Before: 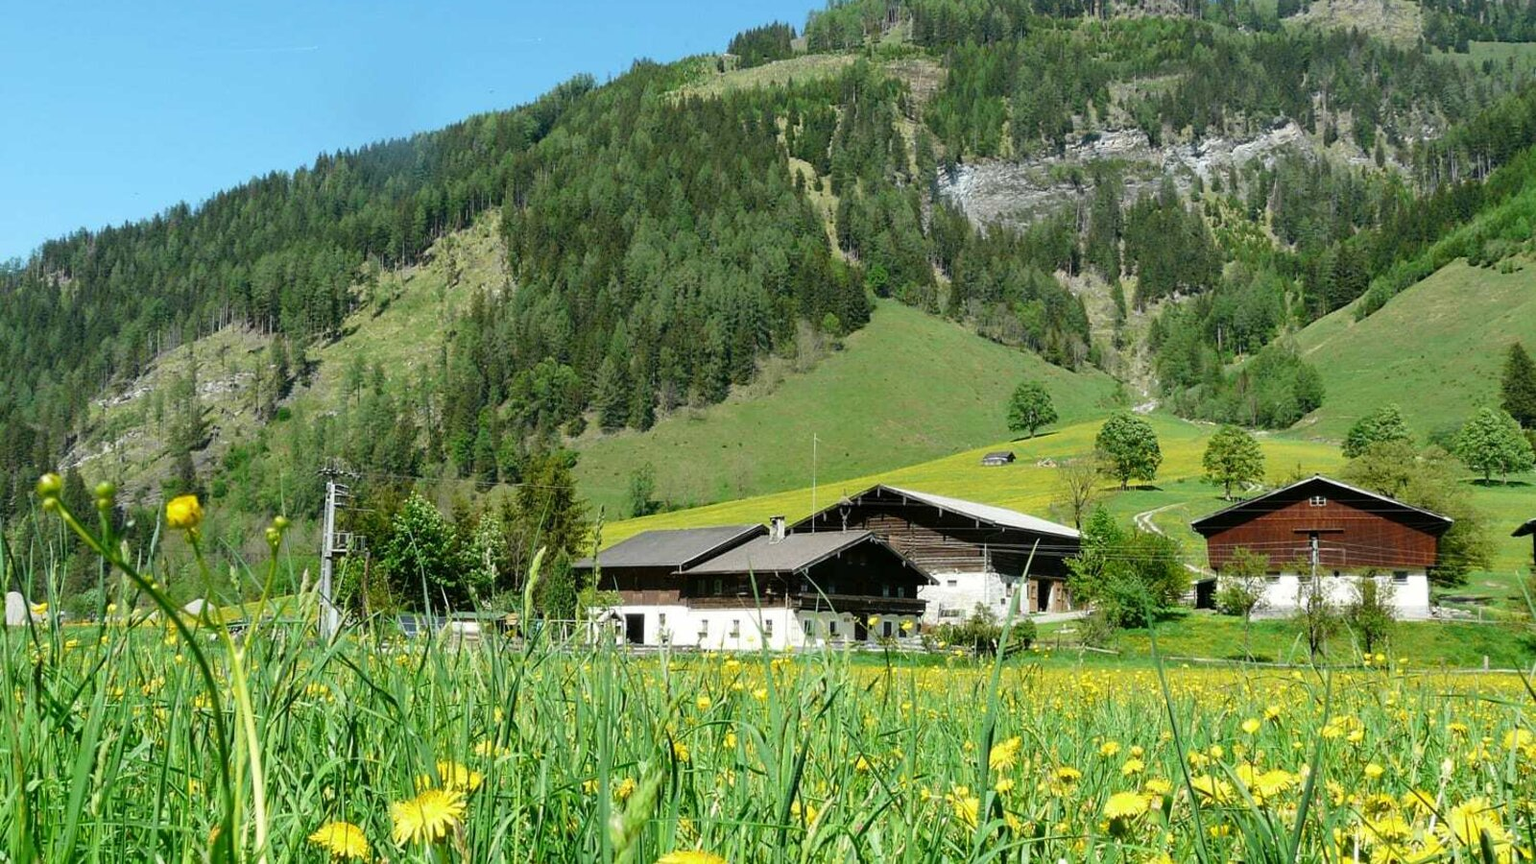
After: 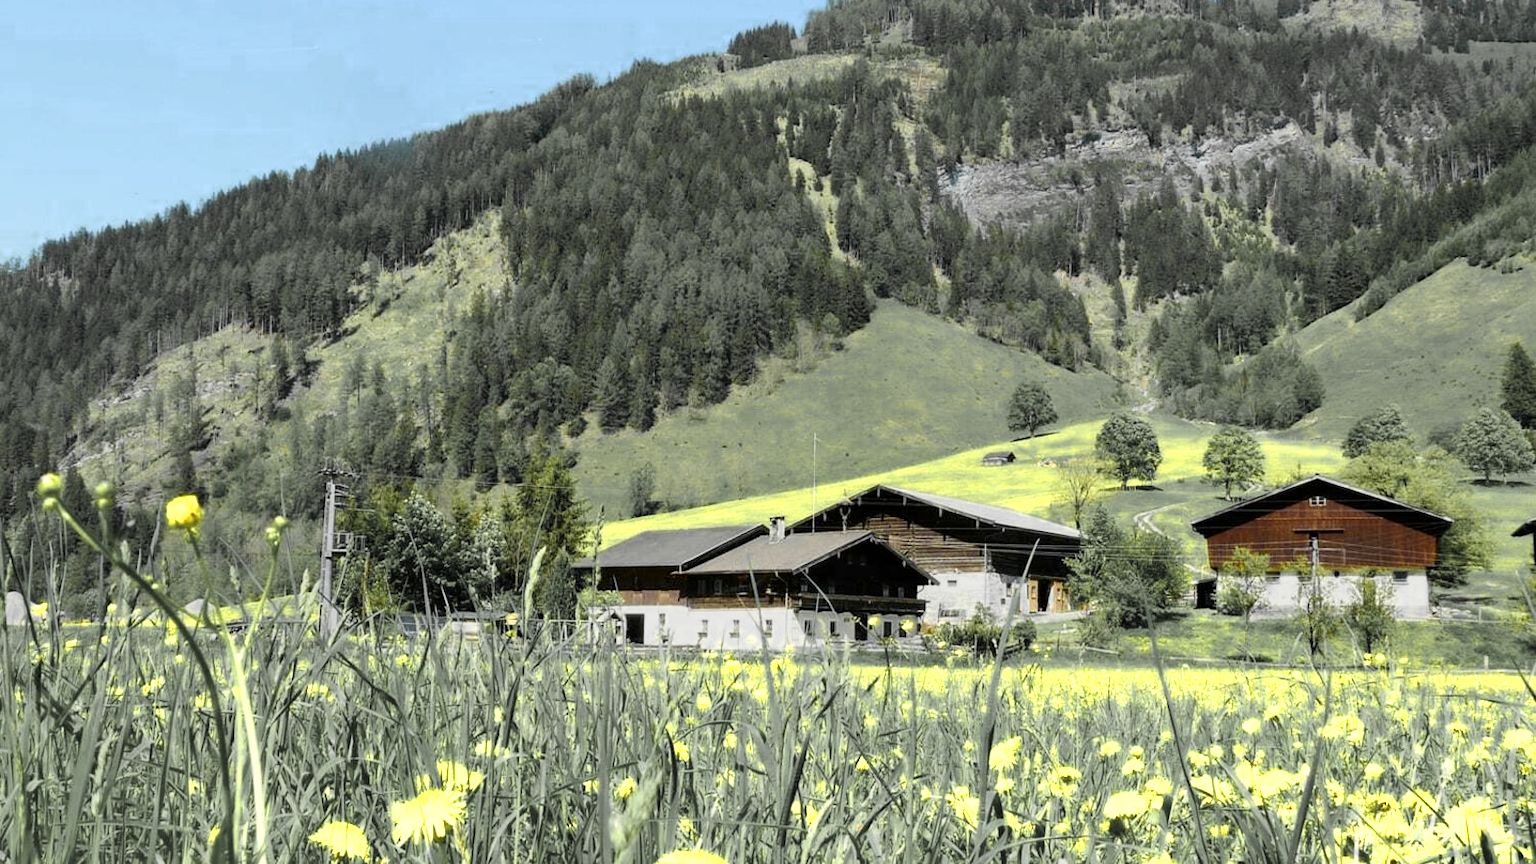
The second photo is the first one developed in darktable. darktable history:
exposure: black level correction 0.001, compensate highlight preservation false
tone equalizer: -8 EV -0.001 EV, -7 EV 0.004 EV, -6 EV -0.012 EV, -5 EV 0.021 EV, -4 EV -0.02 EV, -3 EV 0.041 EV, -2 EV -0.087 EV, -1 EV -0.275 EV, +0 EV -0.607 EV, edges refinement/feathering 500, mask exposure compensation -1.57 EV, preserve details no
color zones: curves: ch0 [(0.004, 0.306) (0.107, 0.448) (0.252, 0.656) (0.41, 0.398) (0.595, 0.515) (0.768, 0.628)]; ch1 [(0.07, 0.323) (0.151, 0.452) (0.252, 0.608) (0.346, 0.221) (0.463, 0.189) (0.61, 0.368) (0.735, 0.395) (0.921, 0.412)]; ch2 [(0, 0.476) (0.132, 0.512) (0.243, 0.512) (0.397, 0.48) (0.522, 0.376) (0.634, 0.536) (0.761, 0.46)], mix 27.44%
